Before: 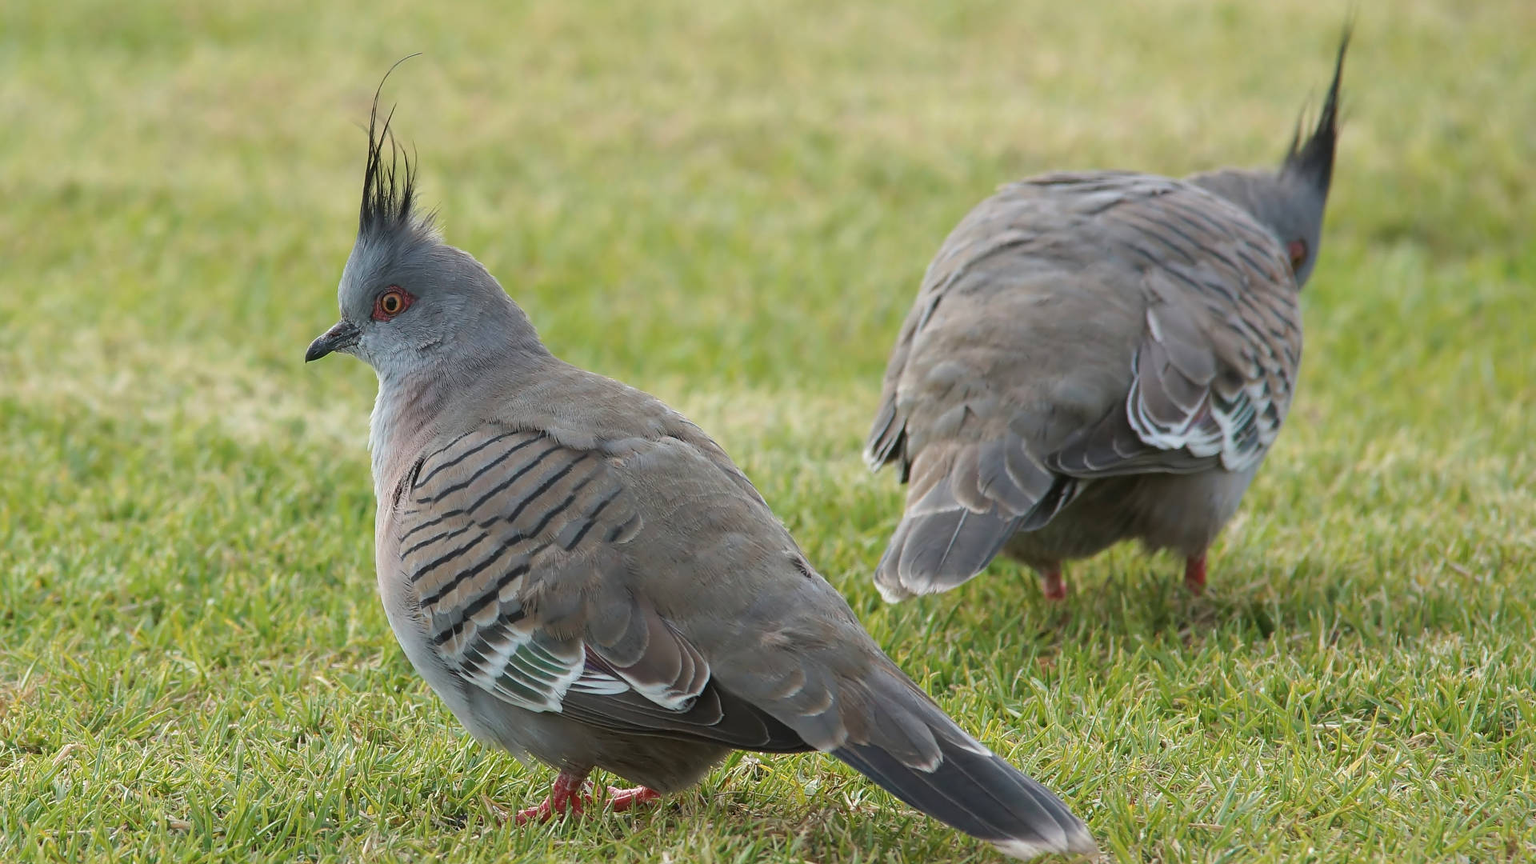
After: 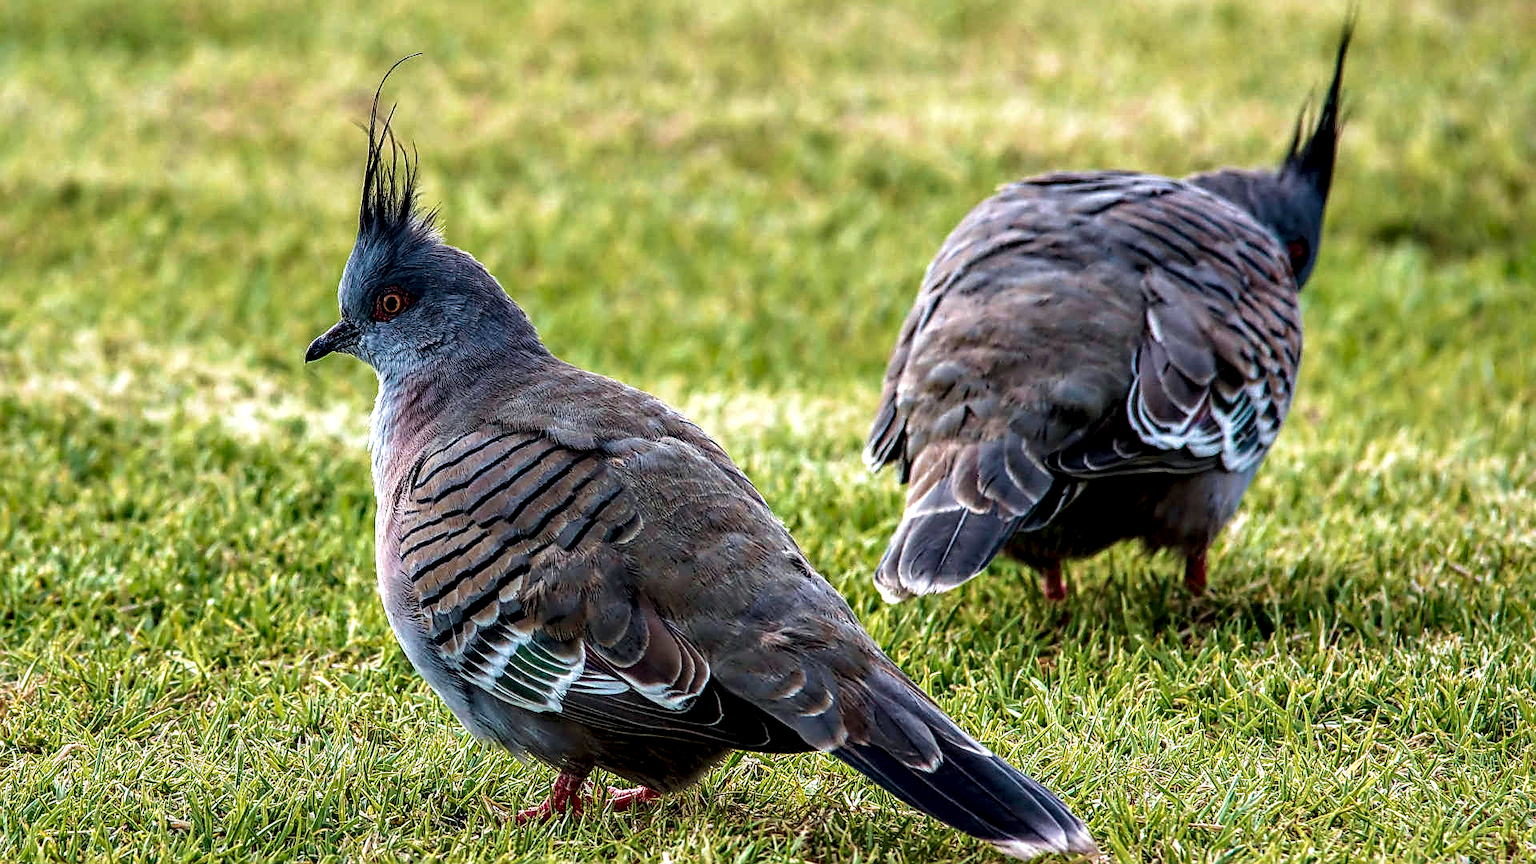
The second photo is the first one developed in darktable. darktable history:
haze removal: compatibility mode true, adaptive false
sharpen: on, module defaults
contrast equalizer: y [[0.6 ×6], [0.55 ×6], [0 ×6], [0 ×6], [0 ×6]]
local contrast: highlights 6%, shadows 5%, detail 181%
velvia: strength 44.42%
levels: mode automatic, levels [0.072, 0.414, 0.976]
